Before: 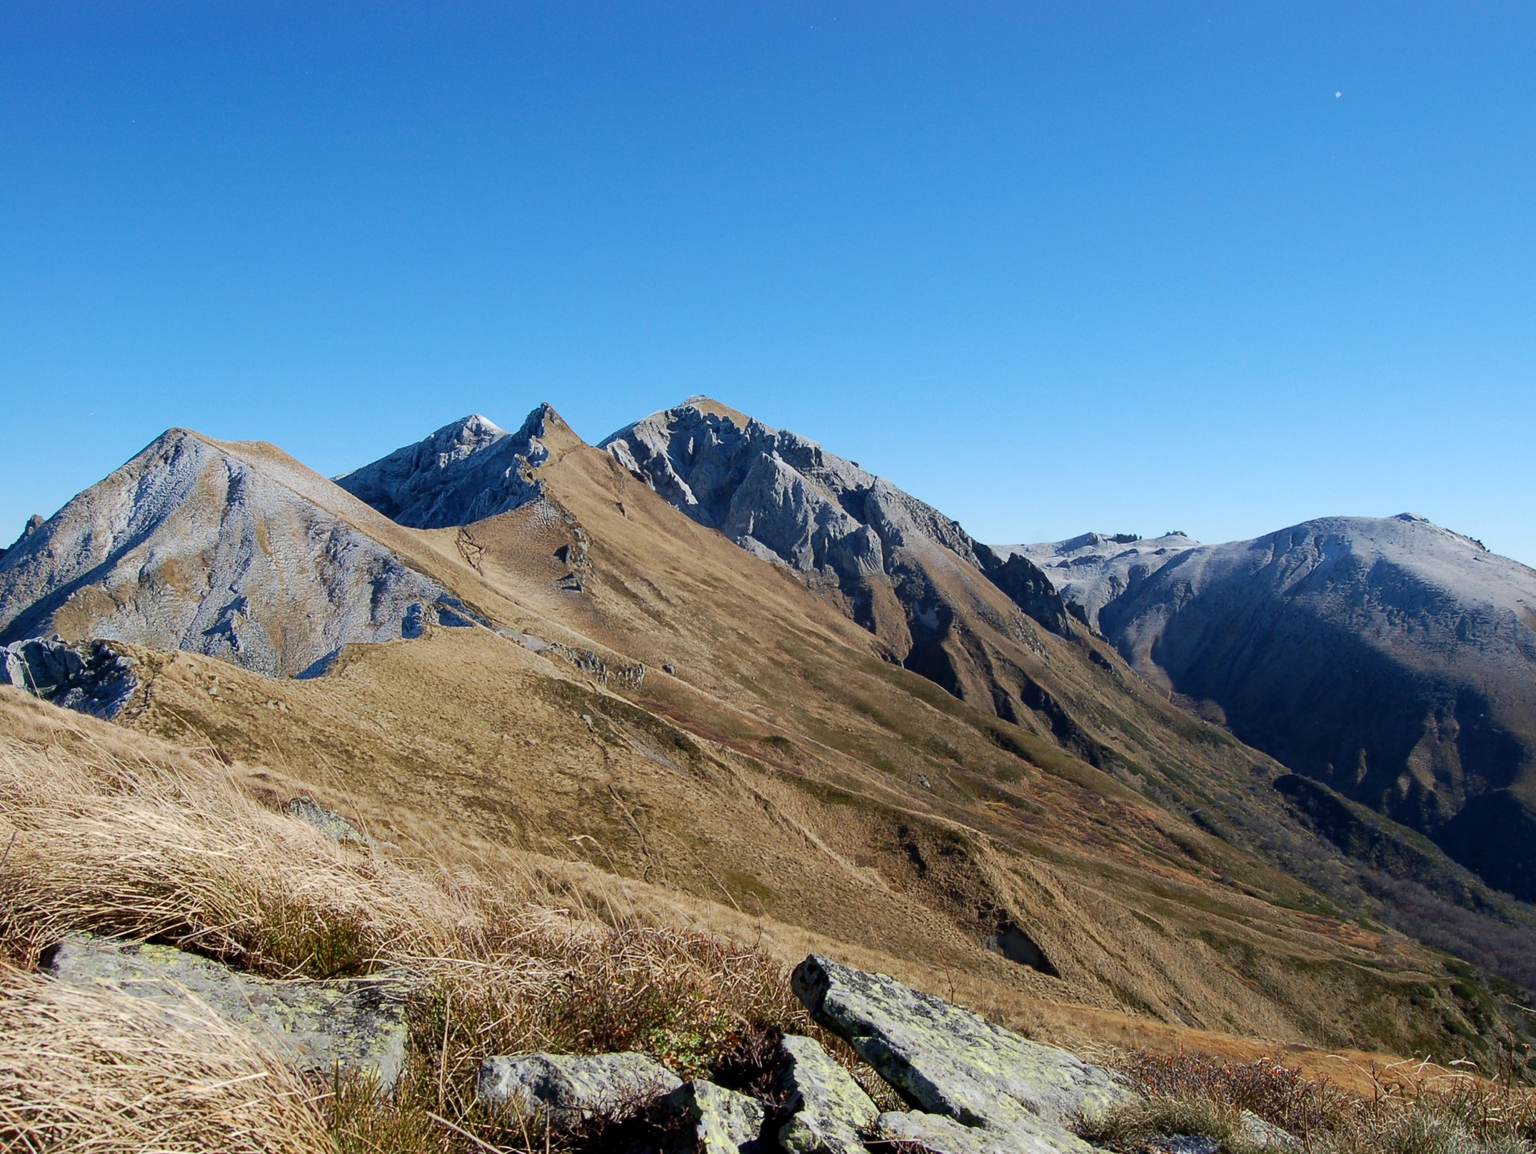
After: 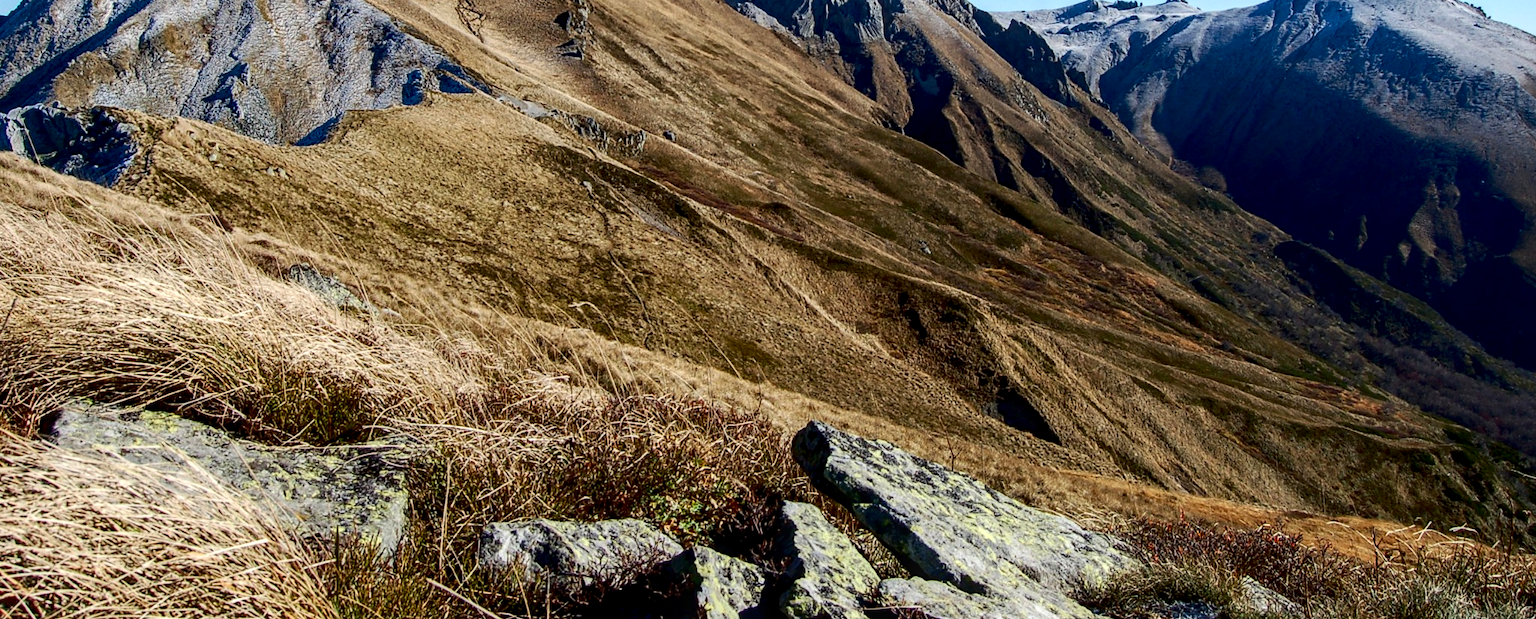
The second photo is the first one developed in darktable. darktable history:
local contrast: highlights 61%, detail 143%, midtone range 0.428
crop and rotate: top 46.237%
contrast brightness saturation: contrast 0.21, brightness -0.11, saturation 0.21
